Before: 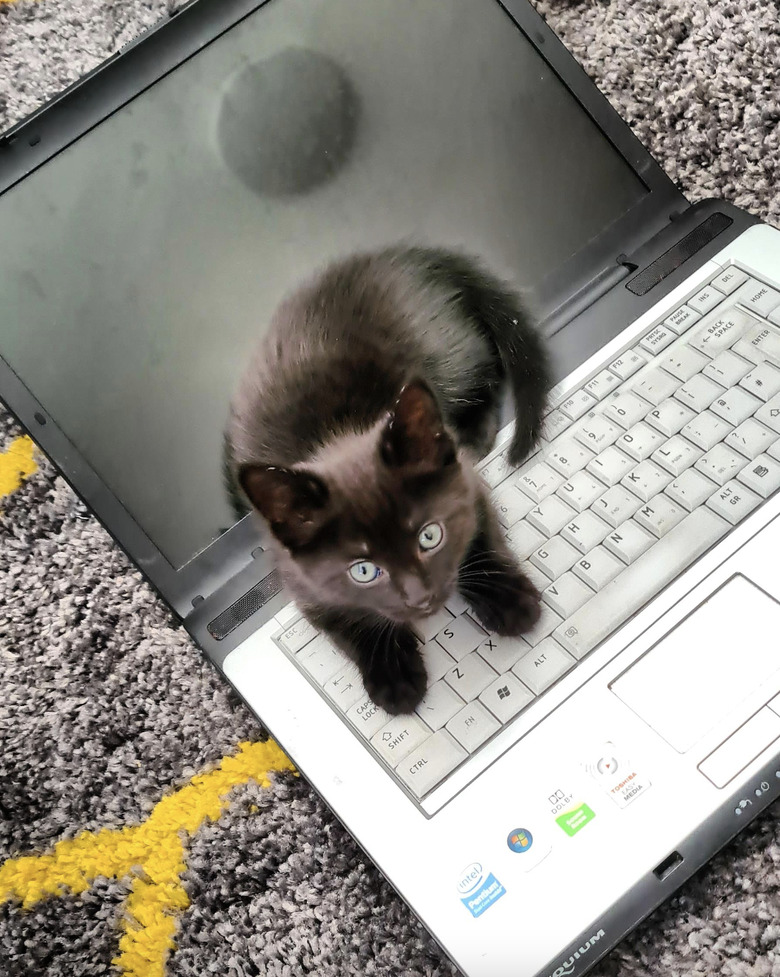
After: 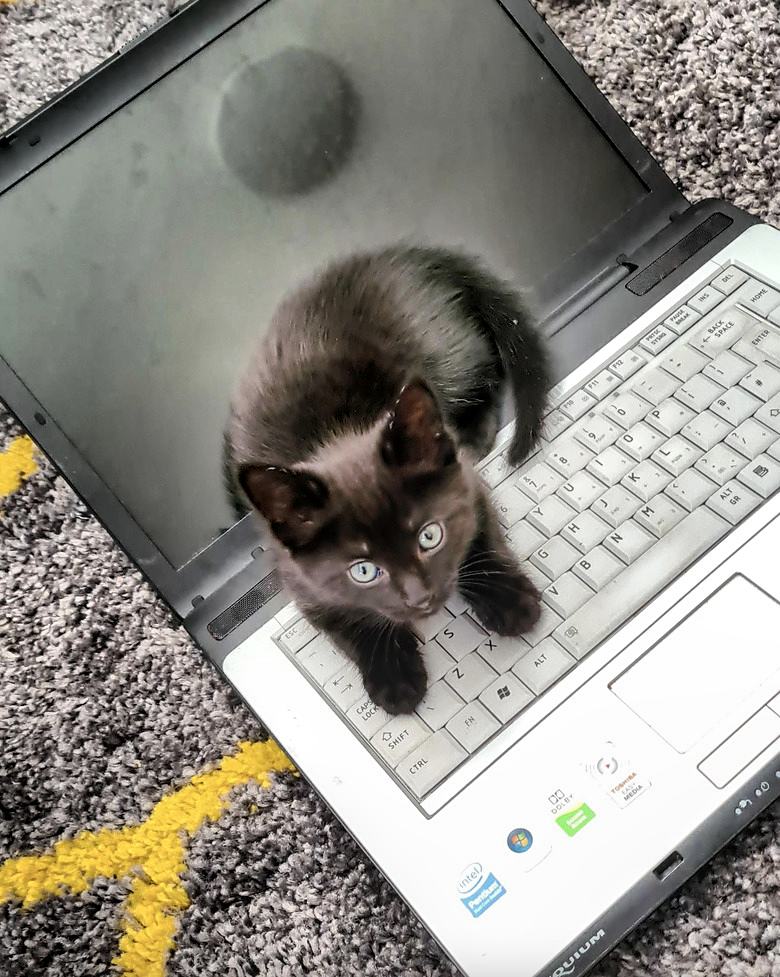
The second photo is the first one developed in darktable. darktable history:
sharpen: amount 0.205
local contrast: on, module defaults
